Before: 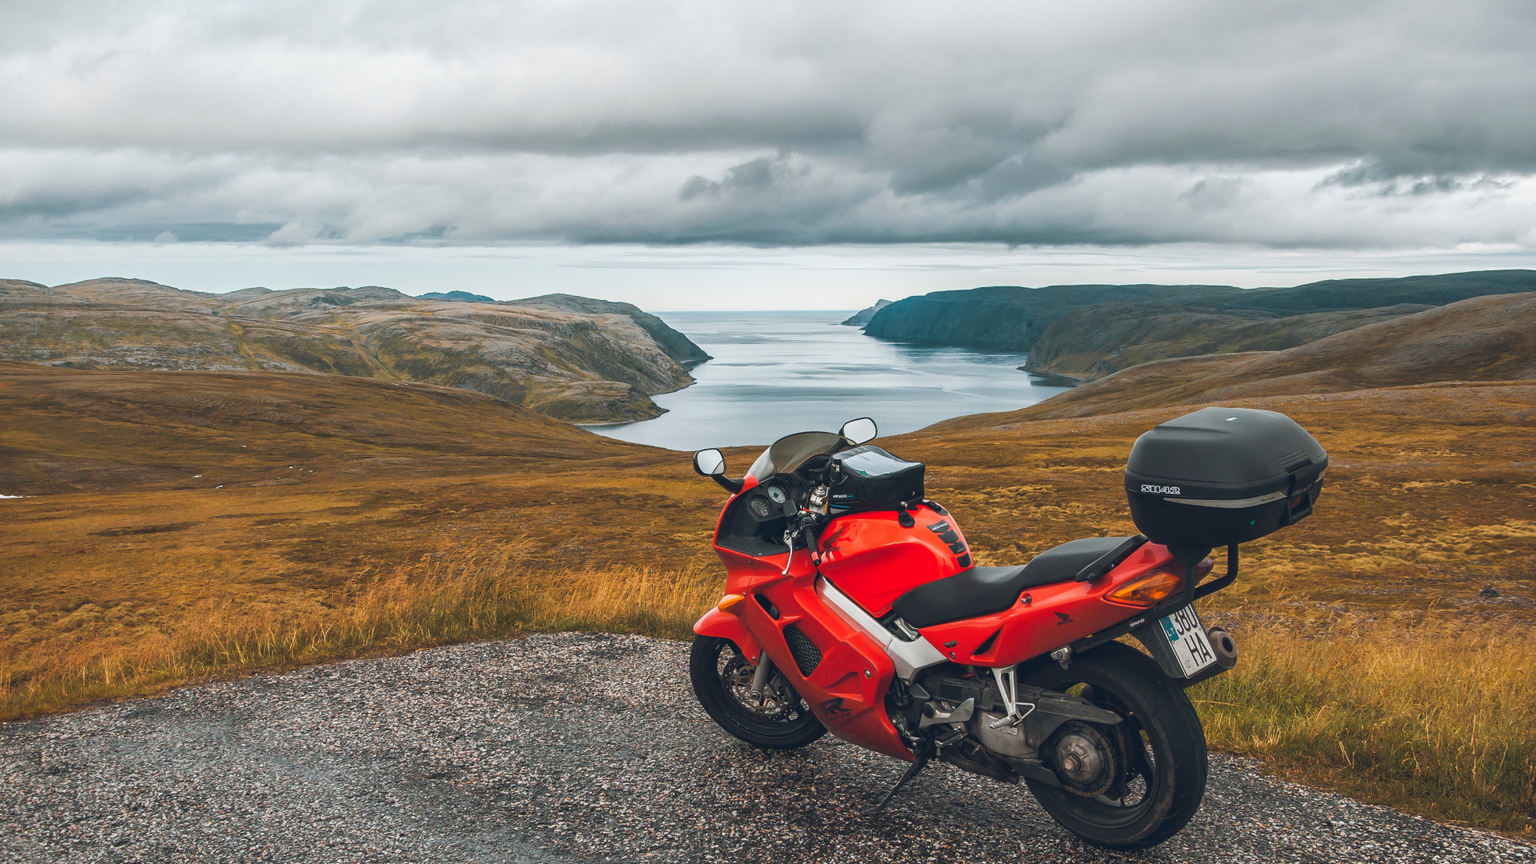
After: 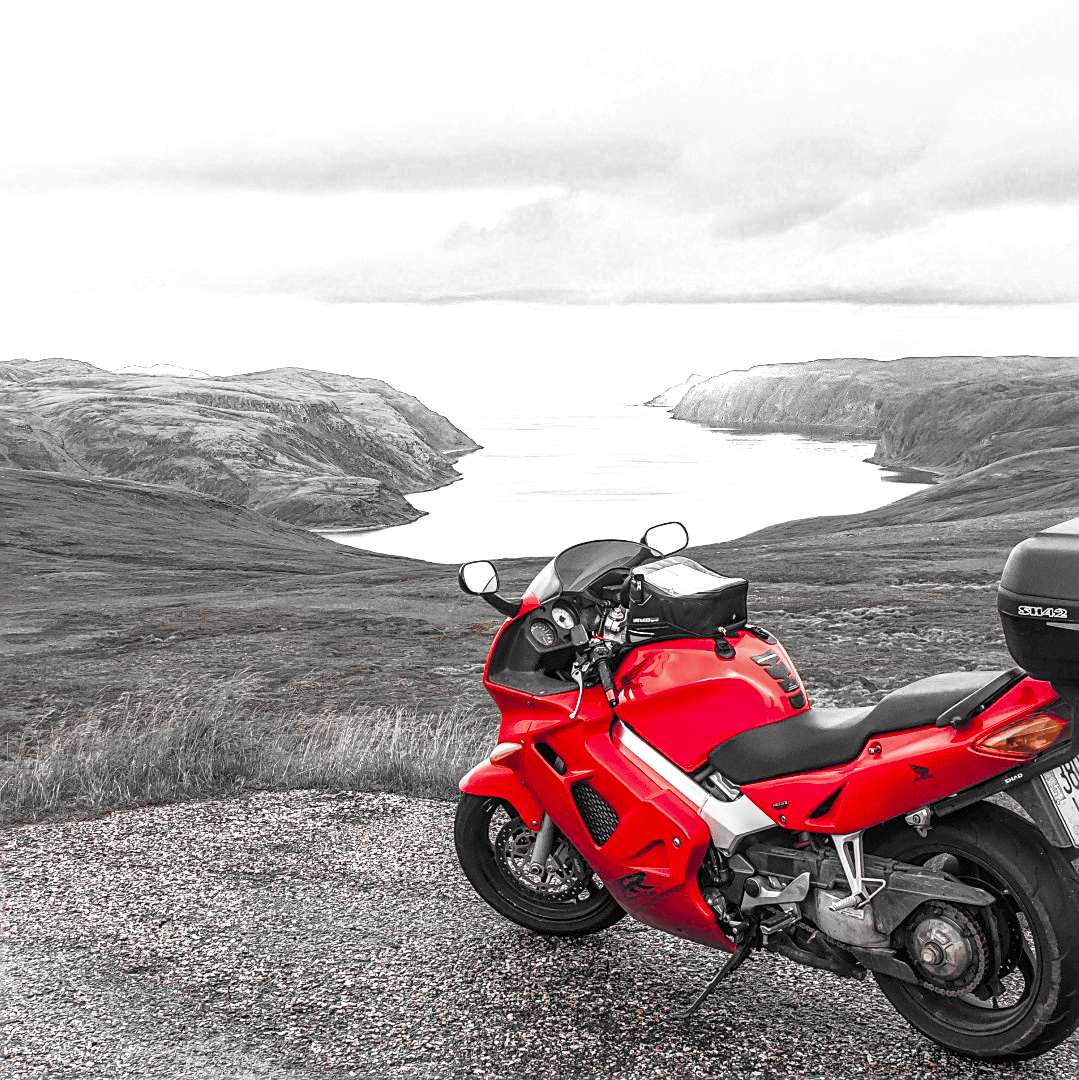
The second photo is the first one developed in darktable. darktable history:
exposure: black level correction 0, exposure 1.199 EV, compensate exposure bias true, compensate highlight preservation false
crop: left 21.269%, right 22.504%
filmic rgb: black relative exposure -5.12 EV, white relative exposure 3.52 EV, hardness 3.19, contrast 1.196, highlights saturation mix -49.24%
local contrast: detail 130%
sharpen: on, module defaults
color zones: curves: ch0 [(0, 0.352) (0.143, 0.407) (0.286, 0.386) (0.429, 0.431) (0.571, 0.829) (0.714, 0.853) (0.857, 0.833) (1, 0.352)]; ch1 [(0, 0.604) (0.072, 0.726) (0.096, 0.608) (0.205, 0.007) (0.571, -0.006) (0.839, -0.013) (0.857, -0.012) (1, 0.604)], mix 26.01%
